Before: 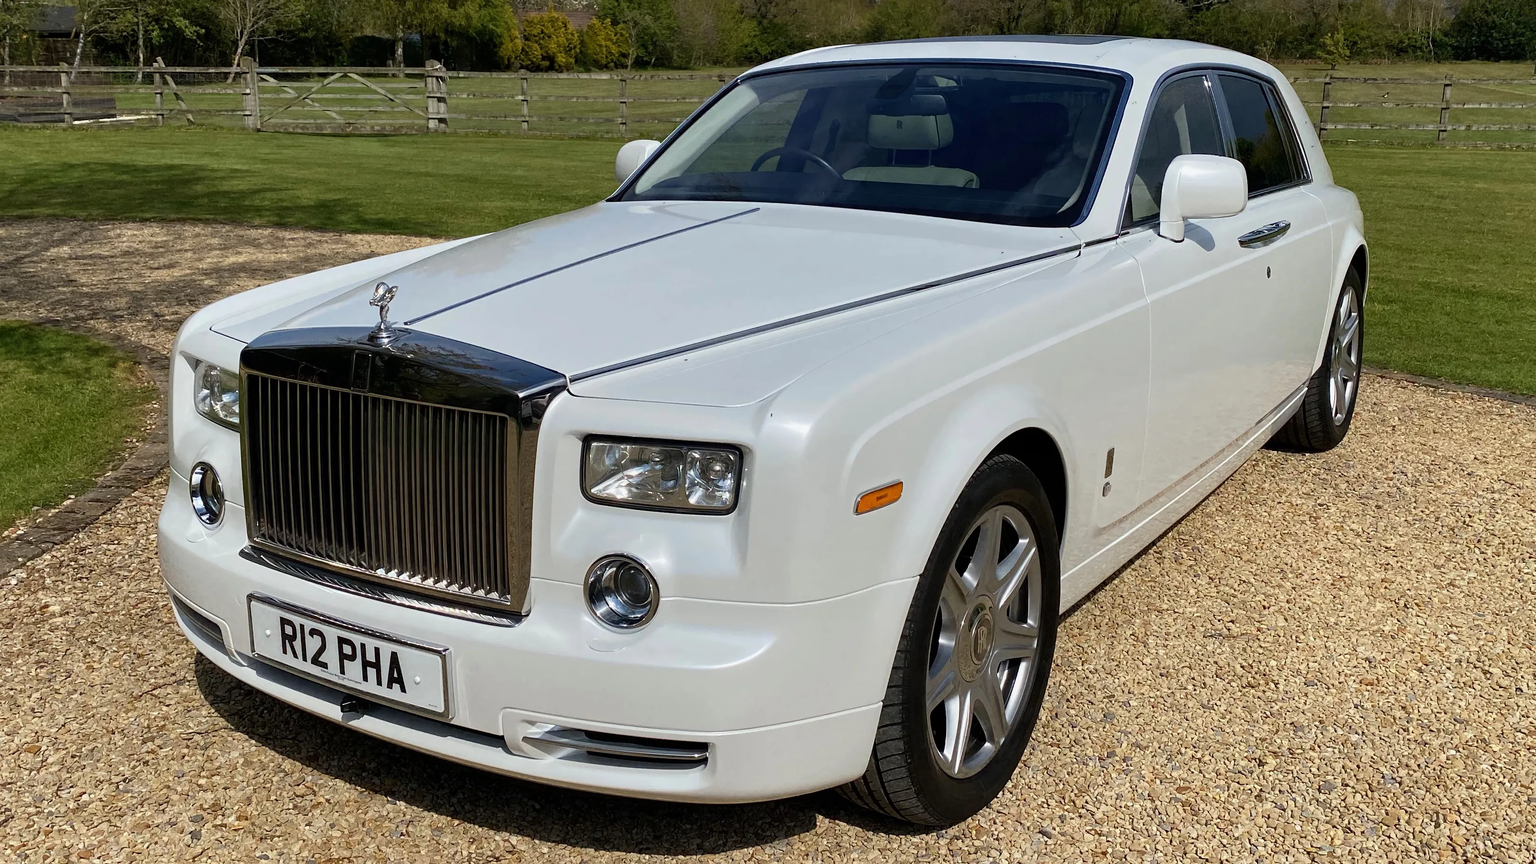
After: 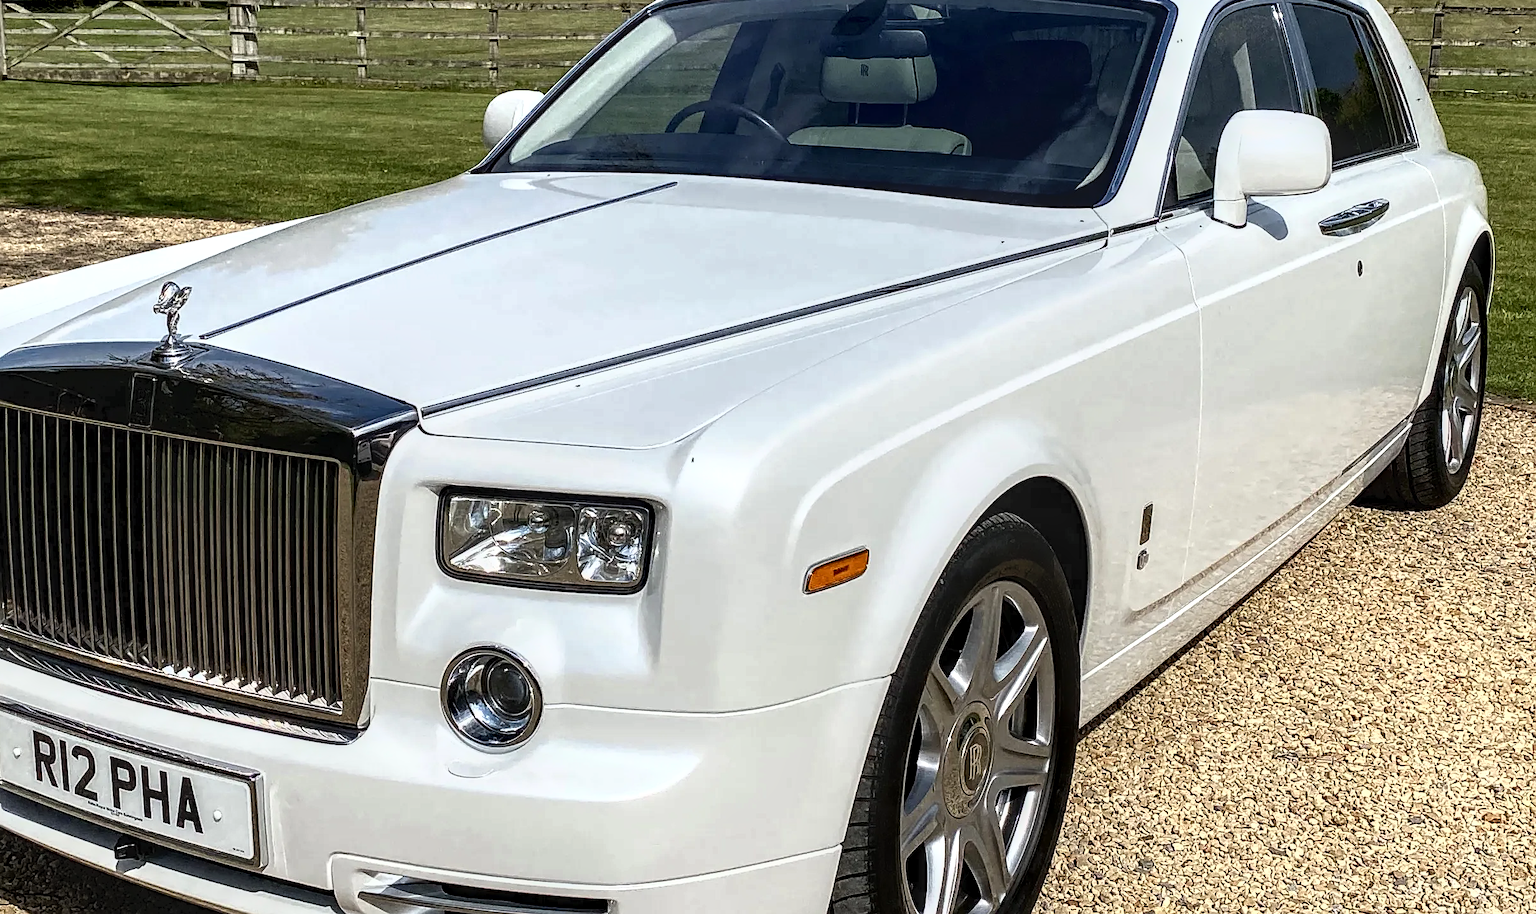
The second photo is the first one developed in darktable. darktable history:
crop: left 16.644%, top 8.428%, right 8.668%, bottom 12.682%
sharpen: on, module defaults
tone equalizer: edges refinement/feathering 500, mask exposure compensation -1.57 EV, preserve details guided filter
contrast brightness saturation: brightness -0.099
exposure: compensate highlight preservation false
tone curve: curves: ch0 [(0, 0) (0.003, 0.032) (0.011, 0.036) (0.025, 0.049) (0.044, 0.075) (0.069, 0.112) (0.1, 0.151) (0.136, 0.197) (0.177, 0.241) (0.224, 0.295) (0.277, 0.355) (0.335, 0.429) (0.399, 0.512) (0.468, 0.607) (0.543, 0.702) (0.623, 0.796) (0.709, 0.903) (0.801, 0.987) (0.898, 0.997) (1, 1)], color space Lab, independent channels, preserve colors none
local contrast: highlights 29%, detail 150%
